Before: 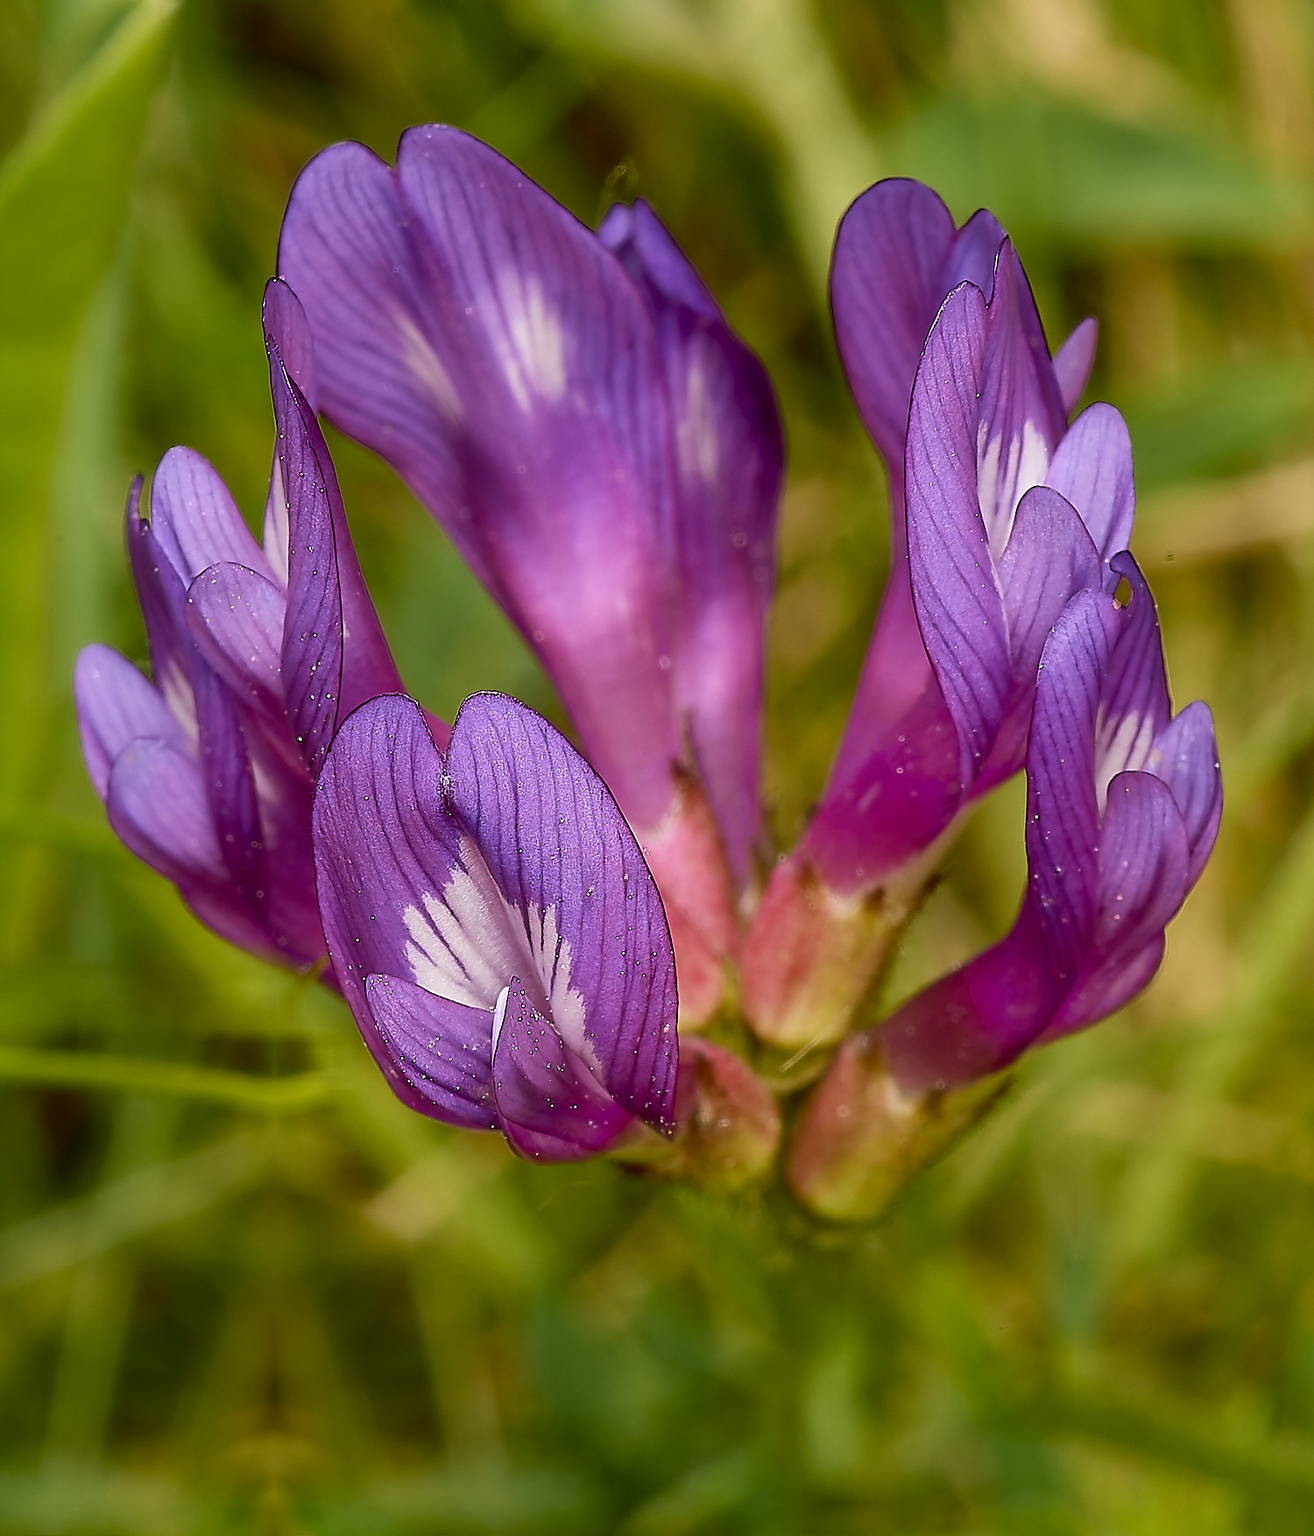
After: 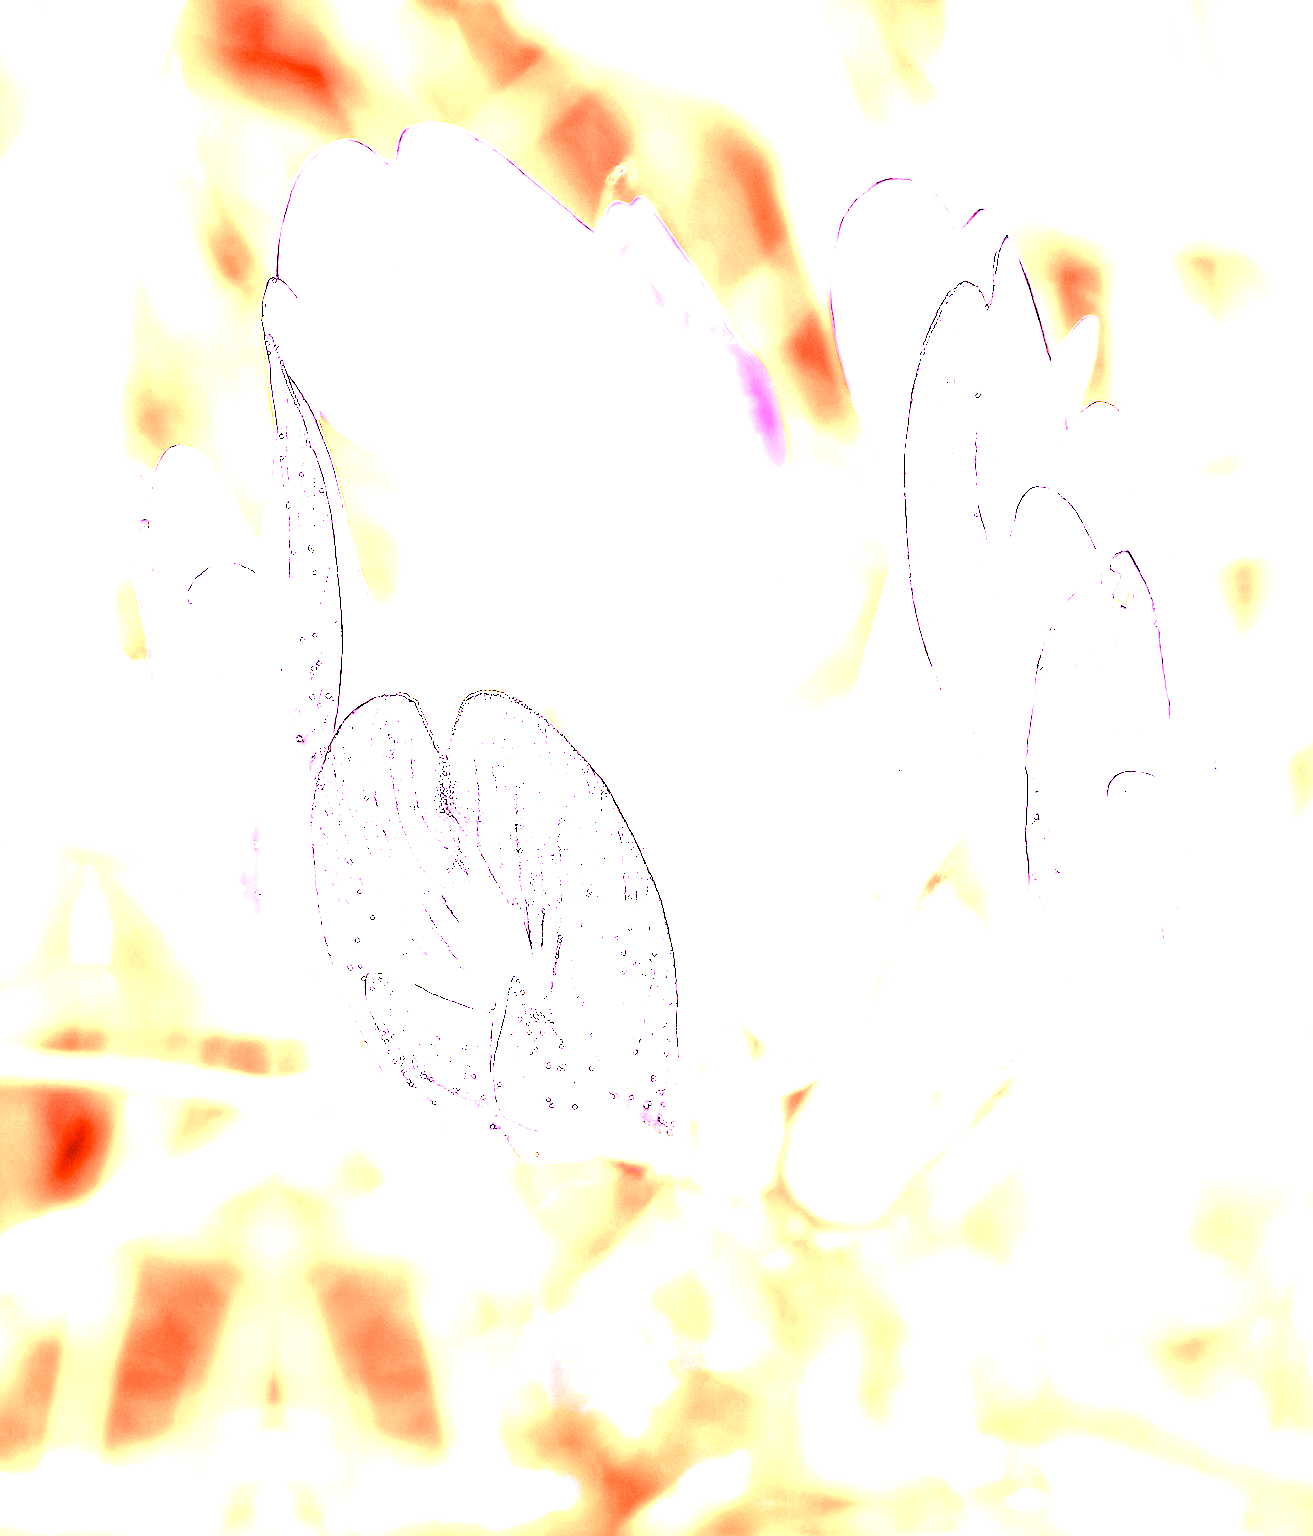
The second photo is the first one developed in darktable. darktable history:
color correction: saturation 0.8
color balance rgb: shadows lift › luminance -7.7%, shadows lift › chroma 2.13%, shadows lift › hue 165.27°, power › luminance -7.77%, power › chroma 1.34%, power › hue 330.55°, highlights gain › luminance -33.33%, highlights gain › chroma 5.68%, highlights gain › hue 217.2°, global offset › luminance -0.33%, global offset › chroma 0.11%, global offset › hue 165.27°, perceptual saturation grading › global saturation 27.72%, perceptual saturation grading › highlights -25%, perceptual saturation grading › mid-tones 25%, perceptual saturation grading › shadows 50%
white balance: red 8, blue 8
levels: levels [0, 0.352, 0.703]
